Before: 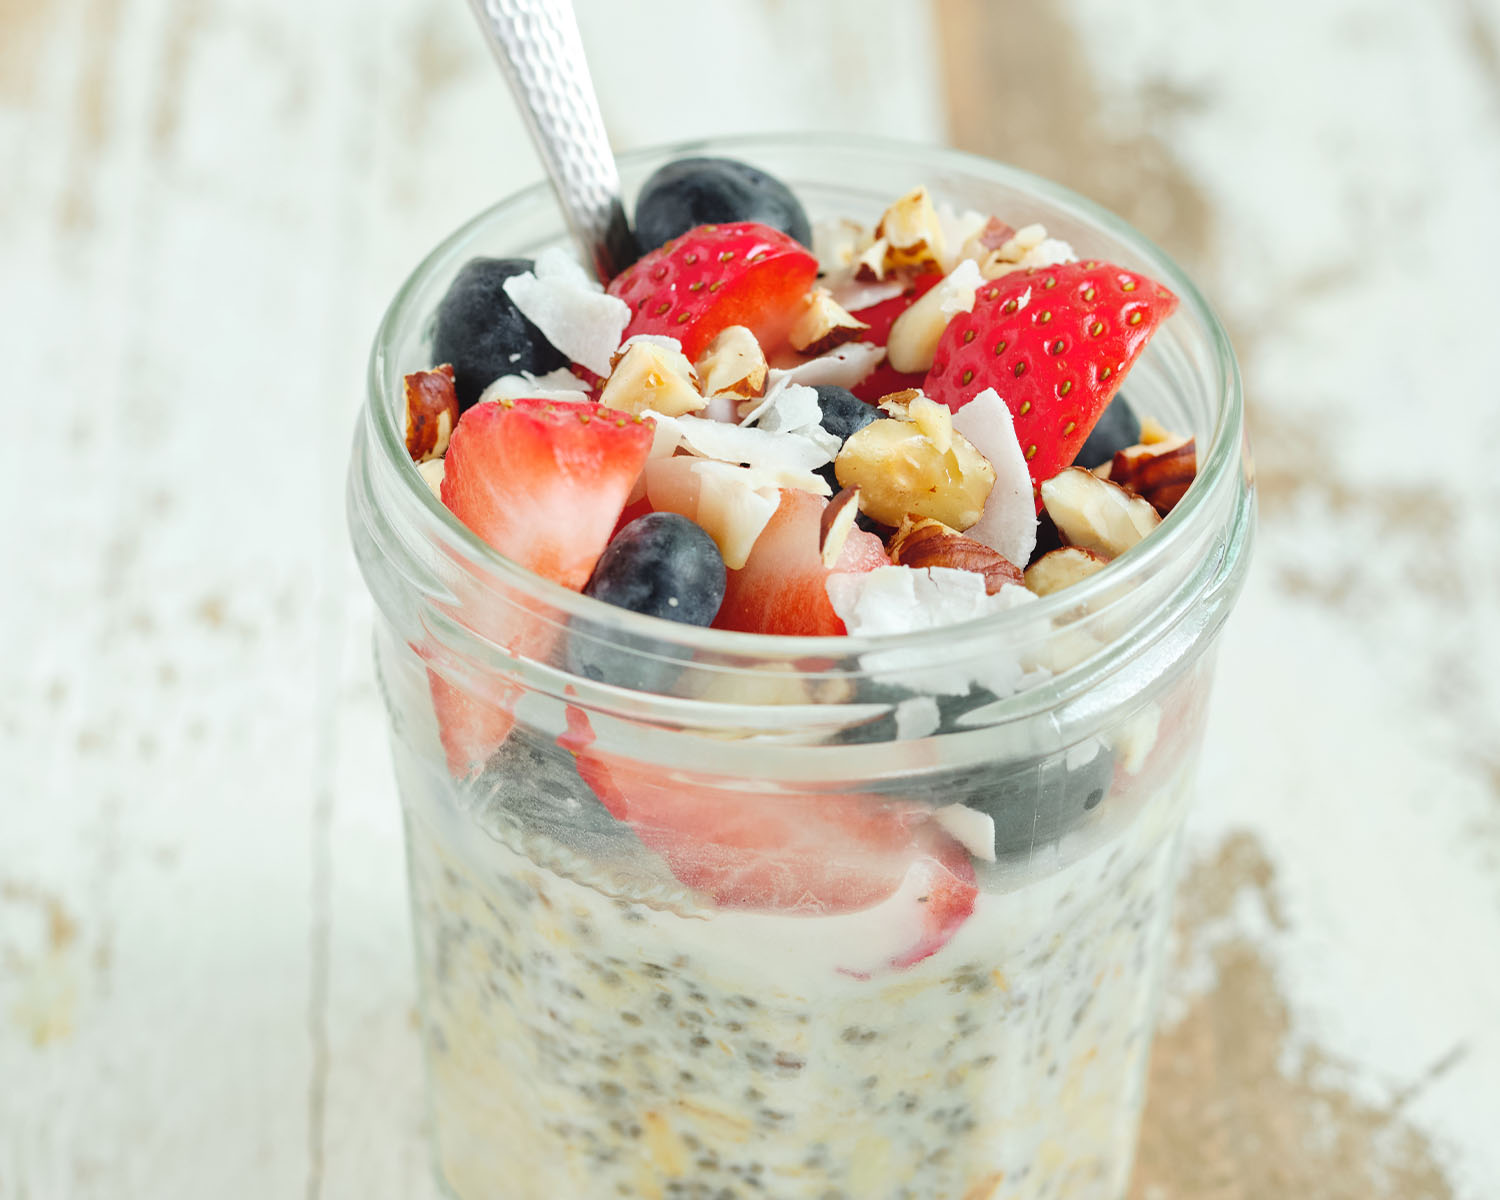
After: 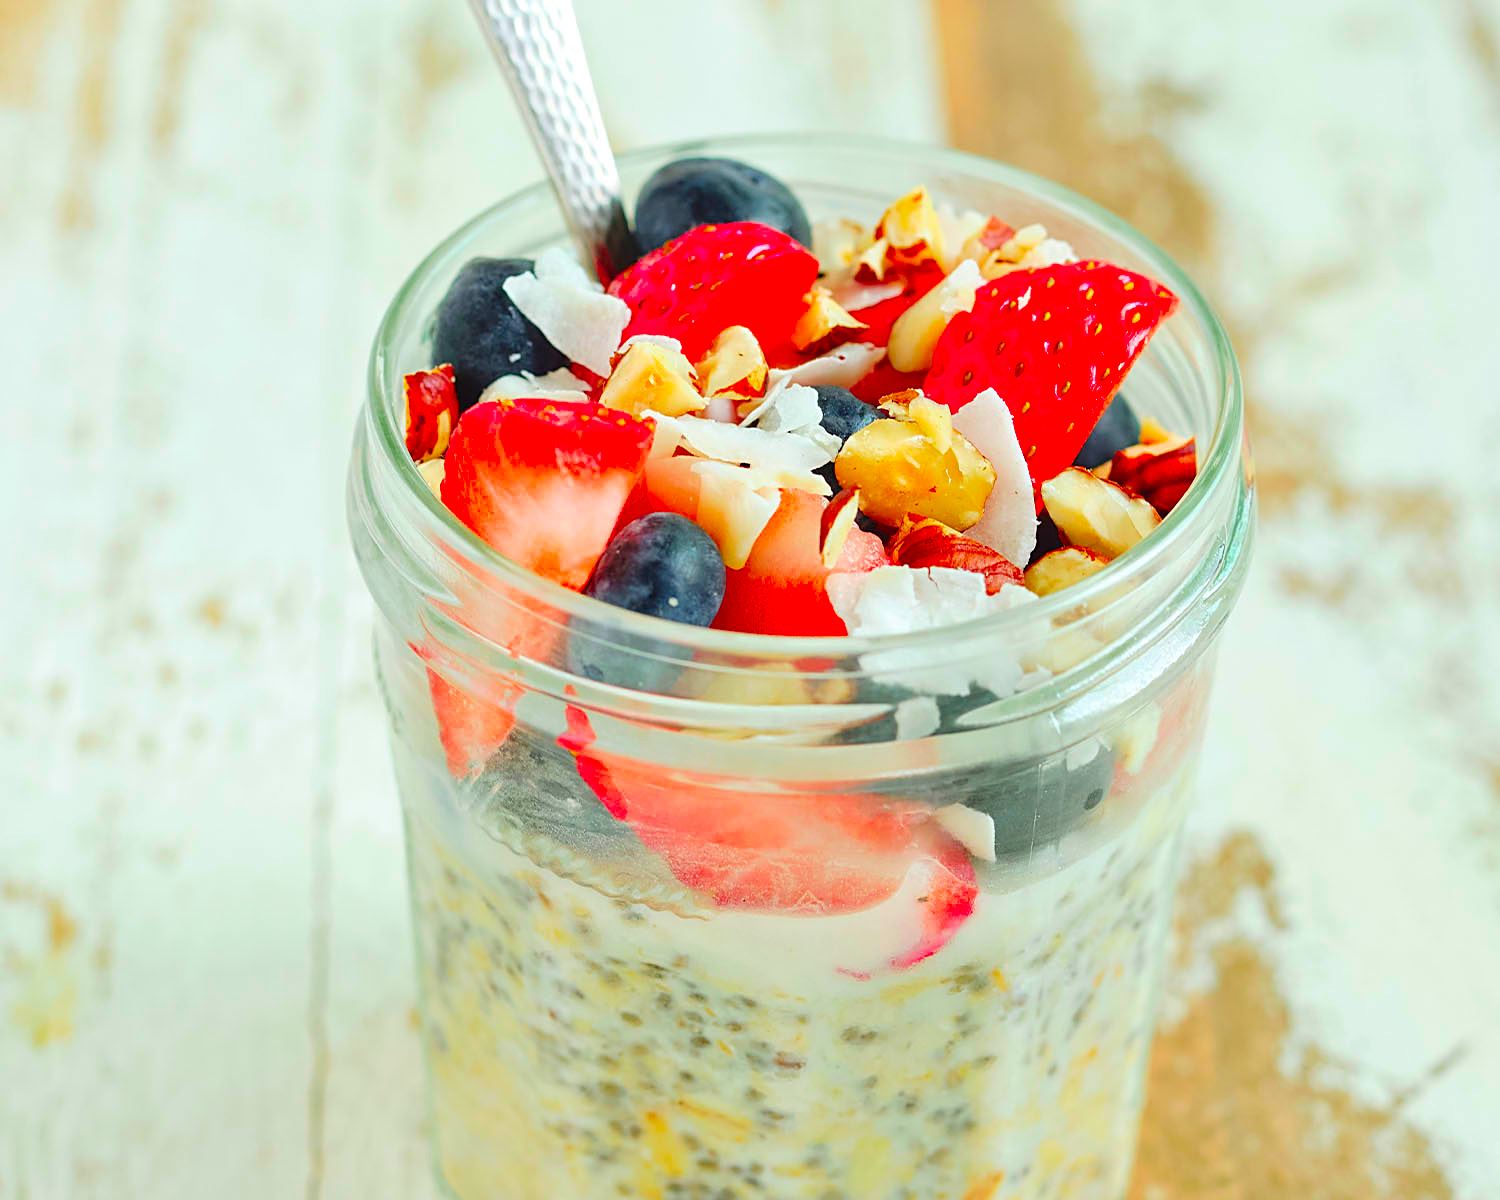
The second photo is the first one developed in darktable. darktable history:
sharpen: on, module defaults
color correction: saturation 2.15
